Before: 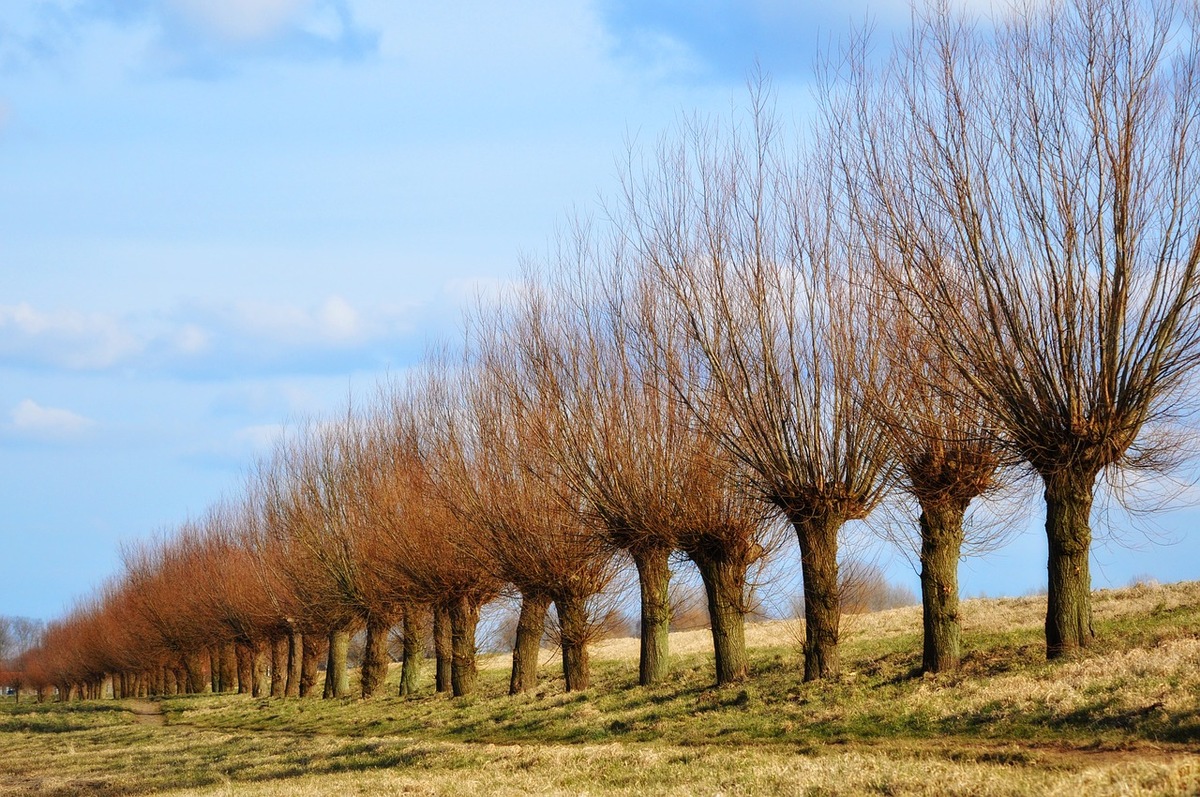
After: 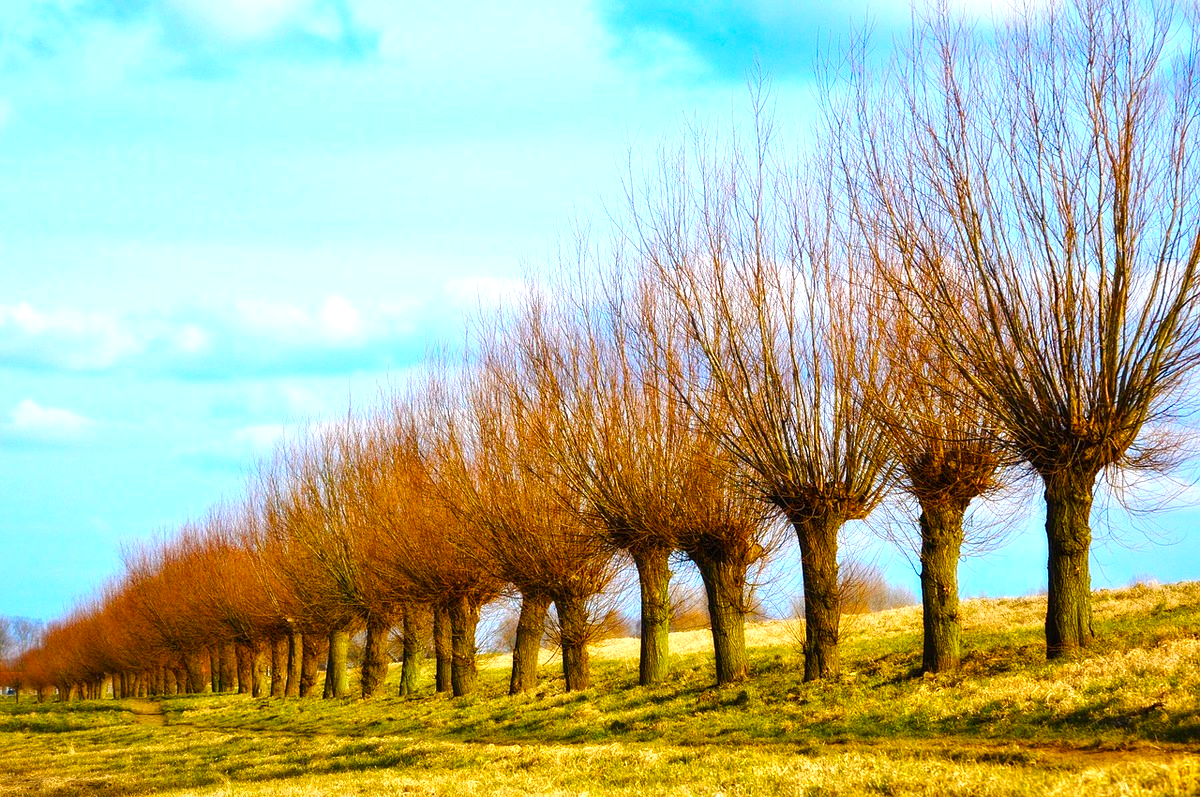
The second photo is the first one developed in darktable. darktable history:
color balance rgb: linear chroma grading › global chroma 49.922%, perceptual saturation grading › global saturation 14.403%, perceptual saturation grading › highlights -25.287%, perceptual saturation grading › shadows 29.357%, perceptual brilliance grading › global brilliance 17.438%, global vibrance 8.099%
